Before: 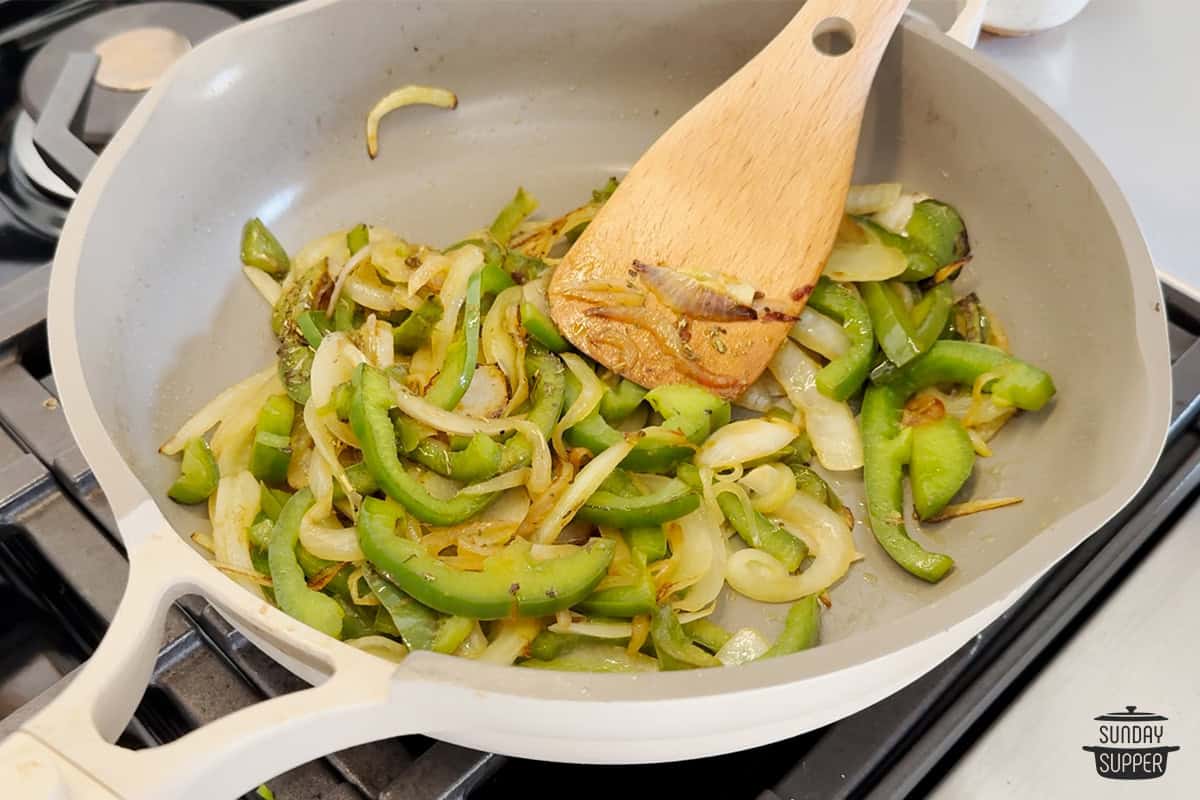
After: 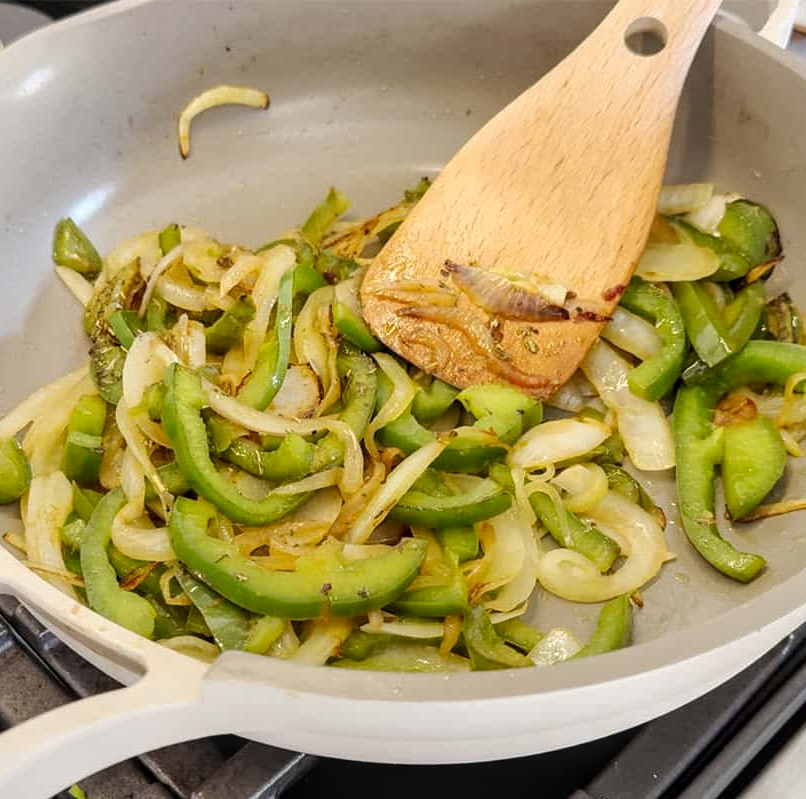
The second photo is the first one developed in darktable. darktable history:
local contrast: on, module defaults
crop and rotate: left 15.727%, right 17.063%
